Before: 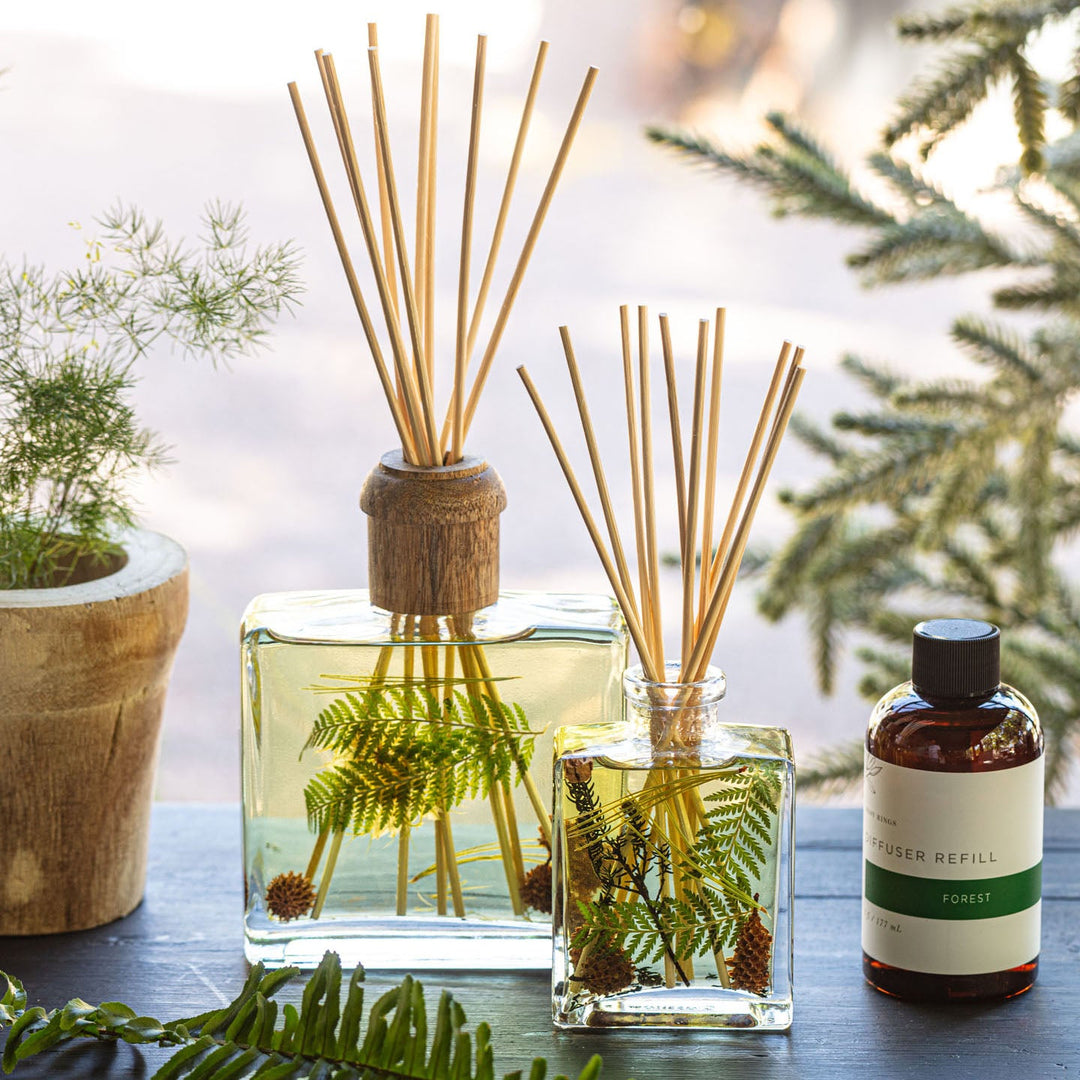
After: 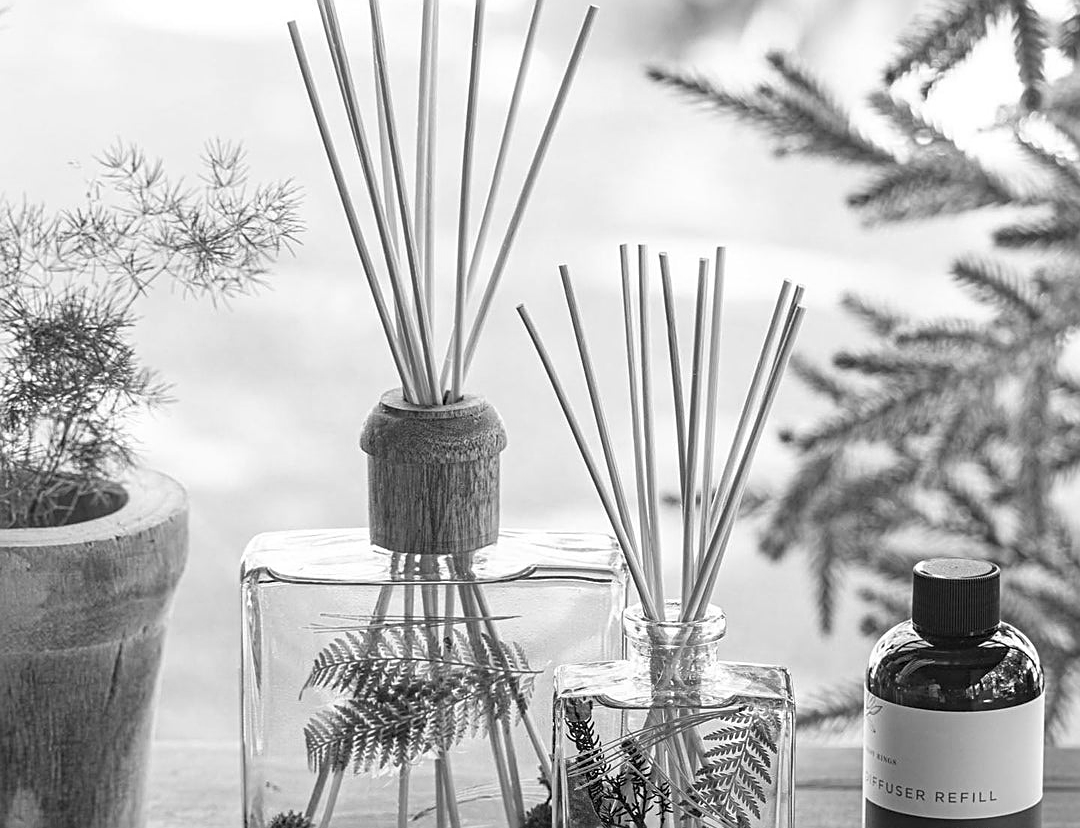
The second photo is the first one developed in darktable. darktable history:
crop: top 5.667%, bottom 17.637%
monochrome: on, module defaults
sharpen: on, module defaults
